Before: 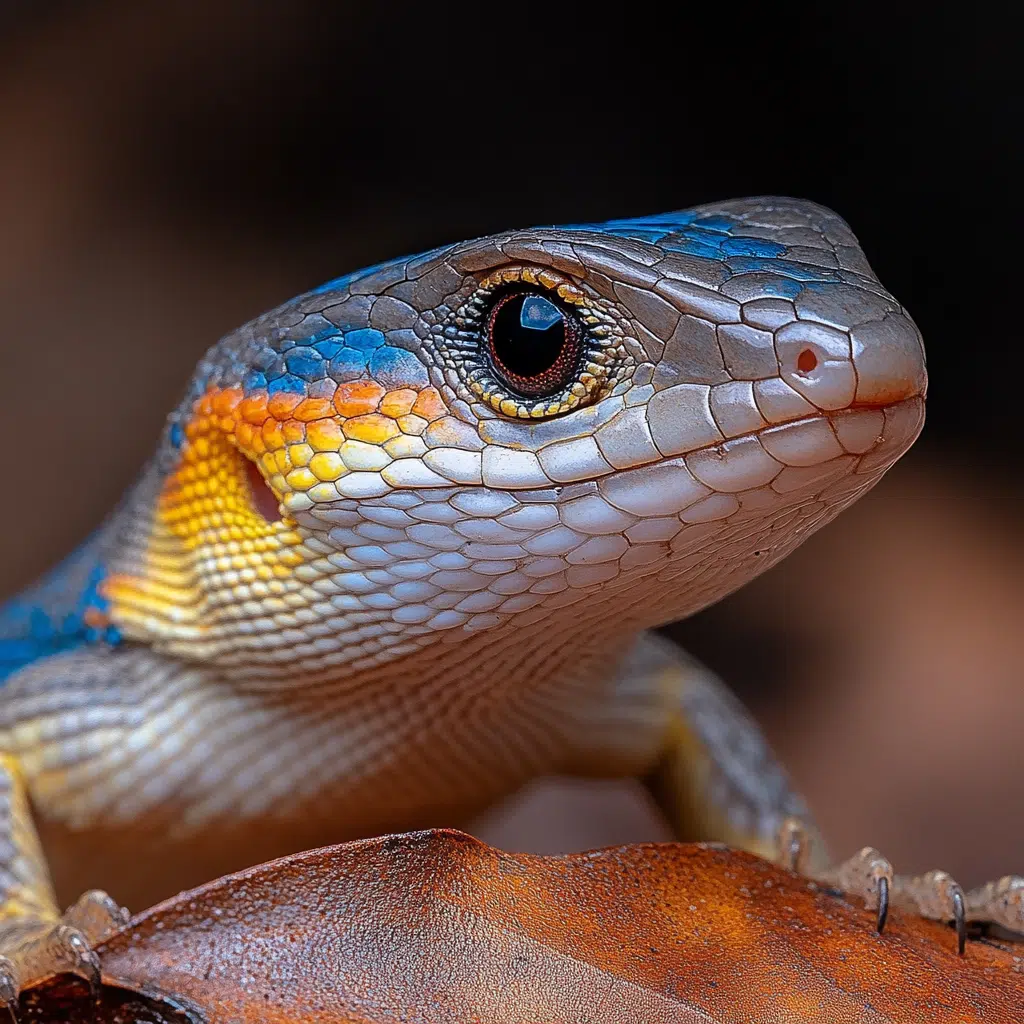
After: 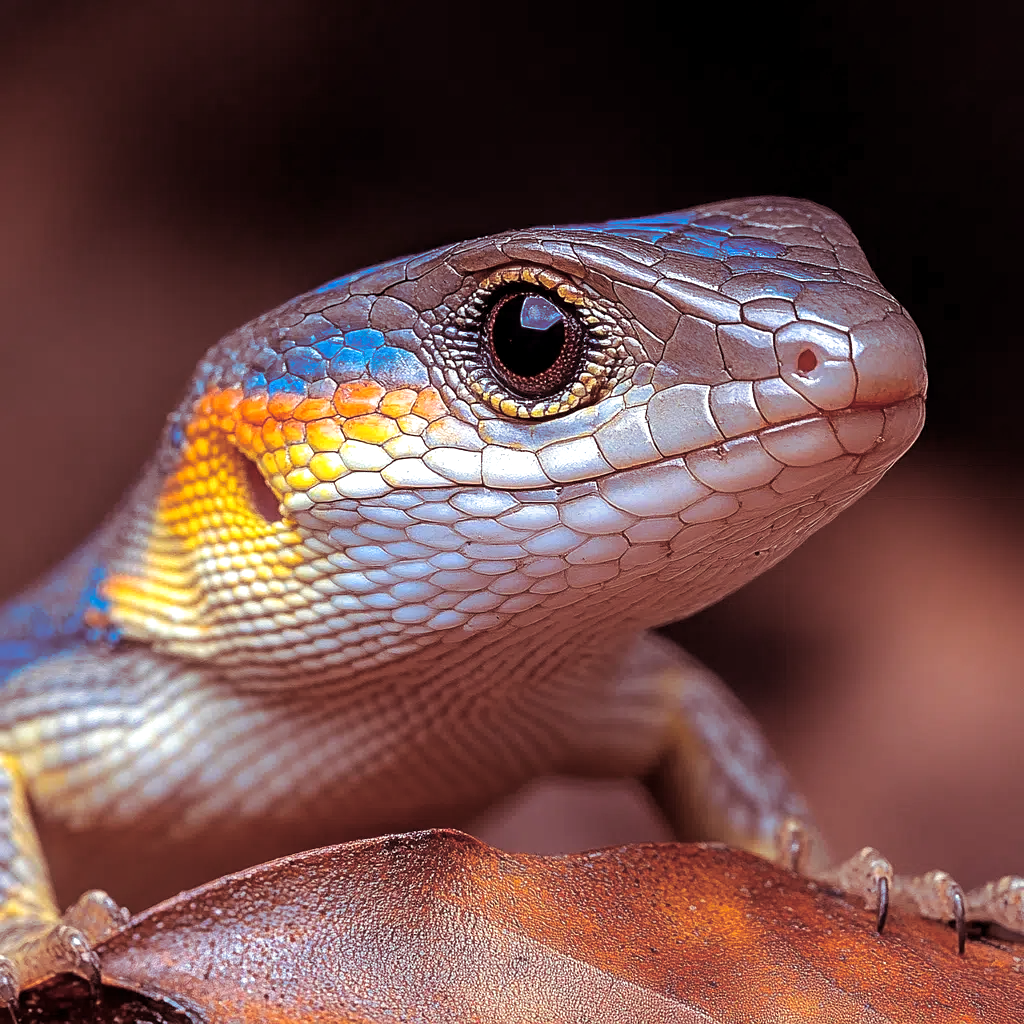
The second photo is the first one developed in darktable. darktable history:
exposure: black level correction 0.001, exposure 0.5 EV, compensate exposure bias true, compensate highlight preservation false
split-toning: on, module defaults
